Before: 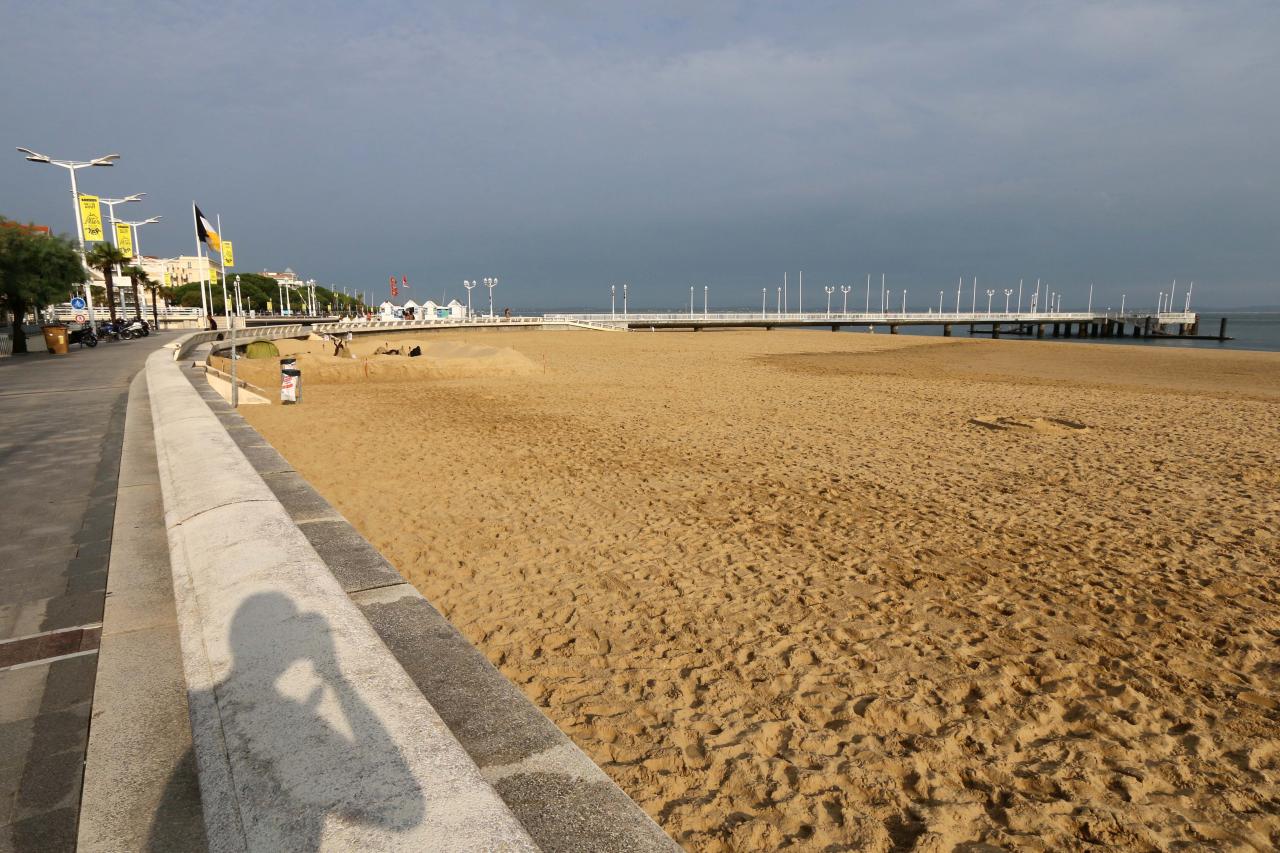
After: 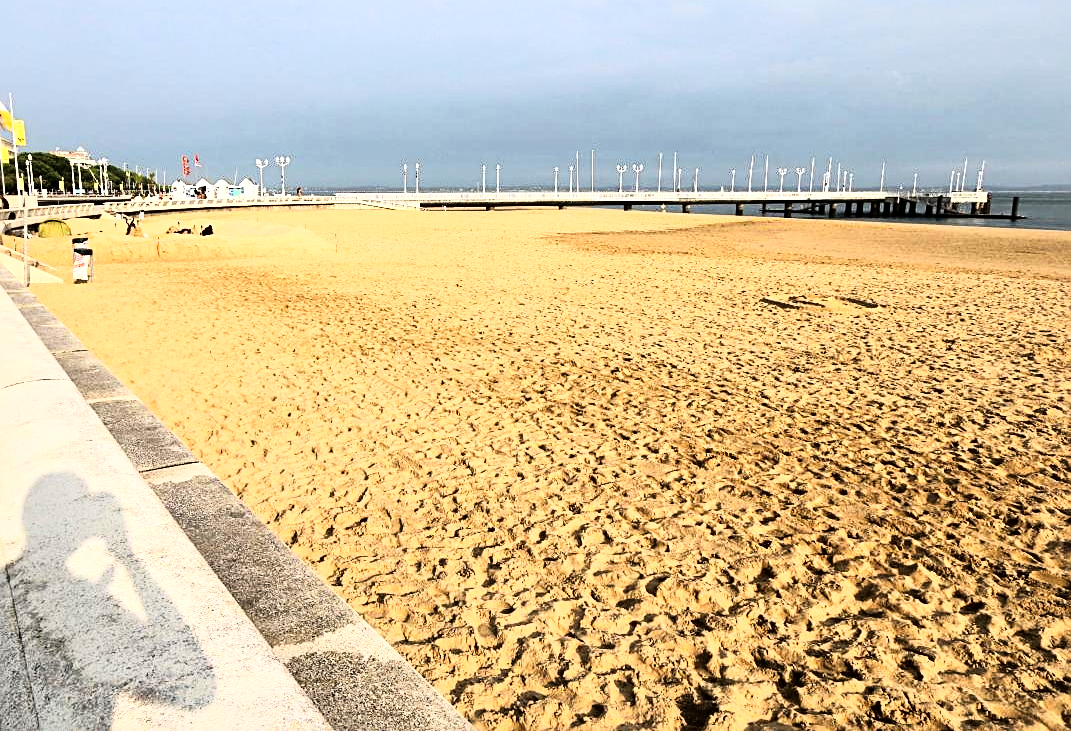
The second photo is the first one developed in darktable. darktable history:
sharpen: on, module defaults
rgb curve: curves: ch0 [(0, 0) (0.21, 0.15) (0.24, 0.21) (0.5, 0.75) (0.75, 0.96) (0.89, 0.99) (1, 1)]; ch1 [(0, 0.02) (0.21, 0.13) (0.25, 0.2) (0.5, 0.67) (0.75, 0.9) (0.89, 0.97) (1, 1)]; ch2 [(0, 0.02) (0.21, 0.13) (0.25, 0.2) (0.5, 0.67) (0.75, 0.9) (0.89, 0.97) (1, 1)], compensate middle gray true
crop: left 16.315%, top 14.246%
local contrast: mode bilateral grid, contrast 20, coarseness 50, detail 132%, midtone range 0.2
